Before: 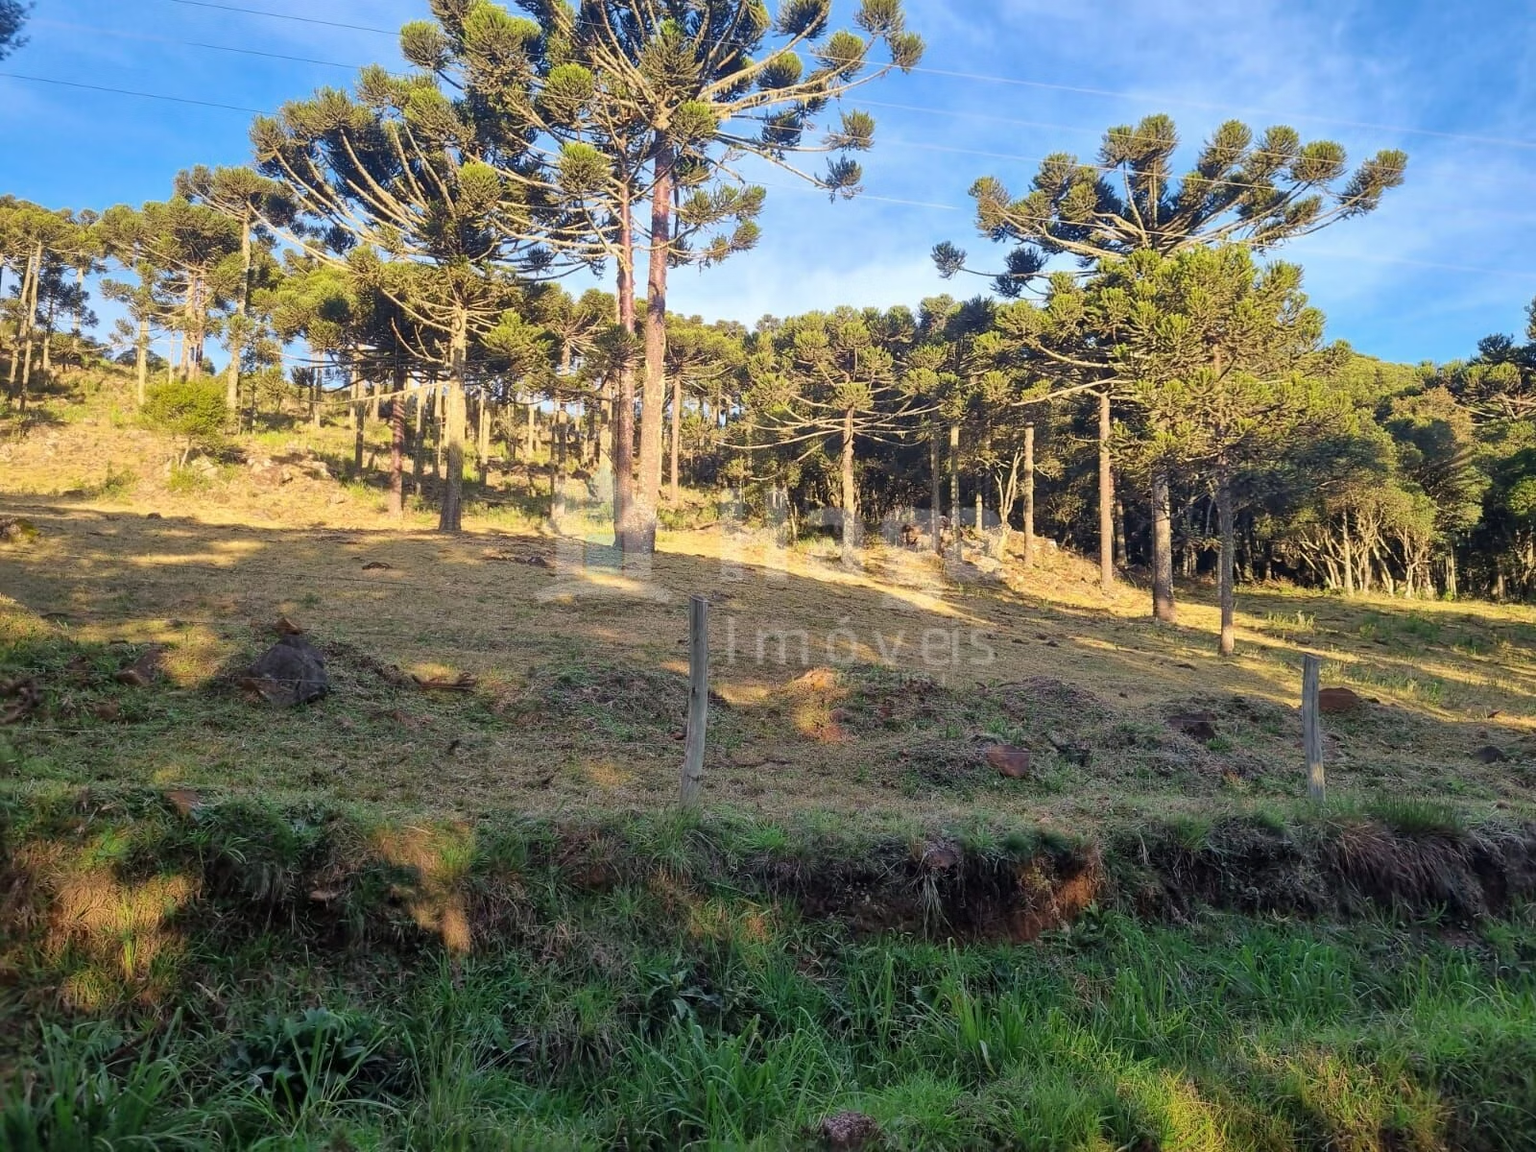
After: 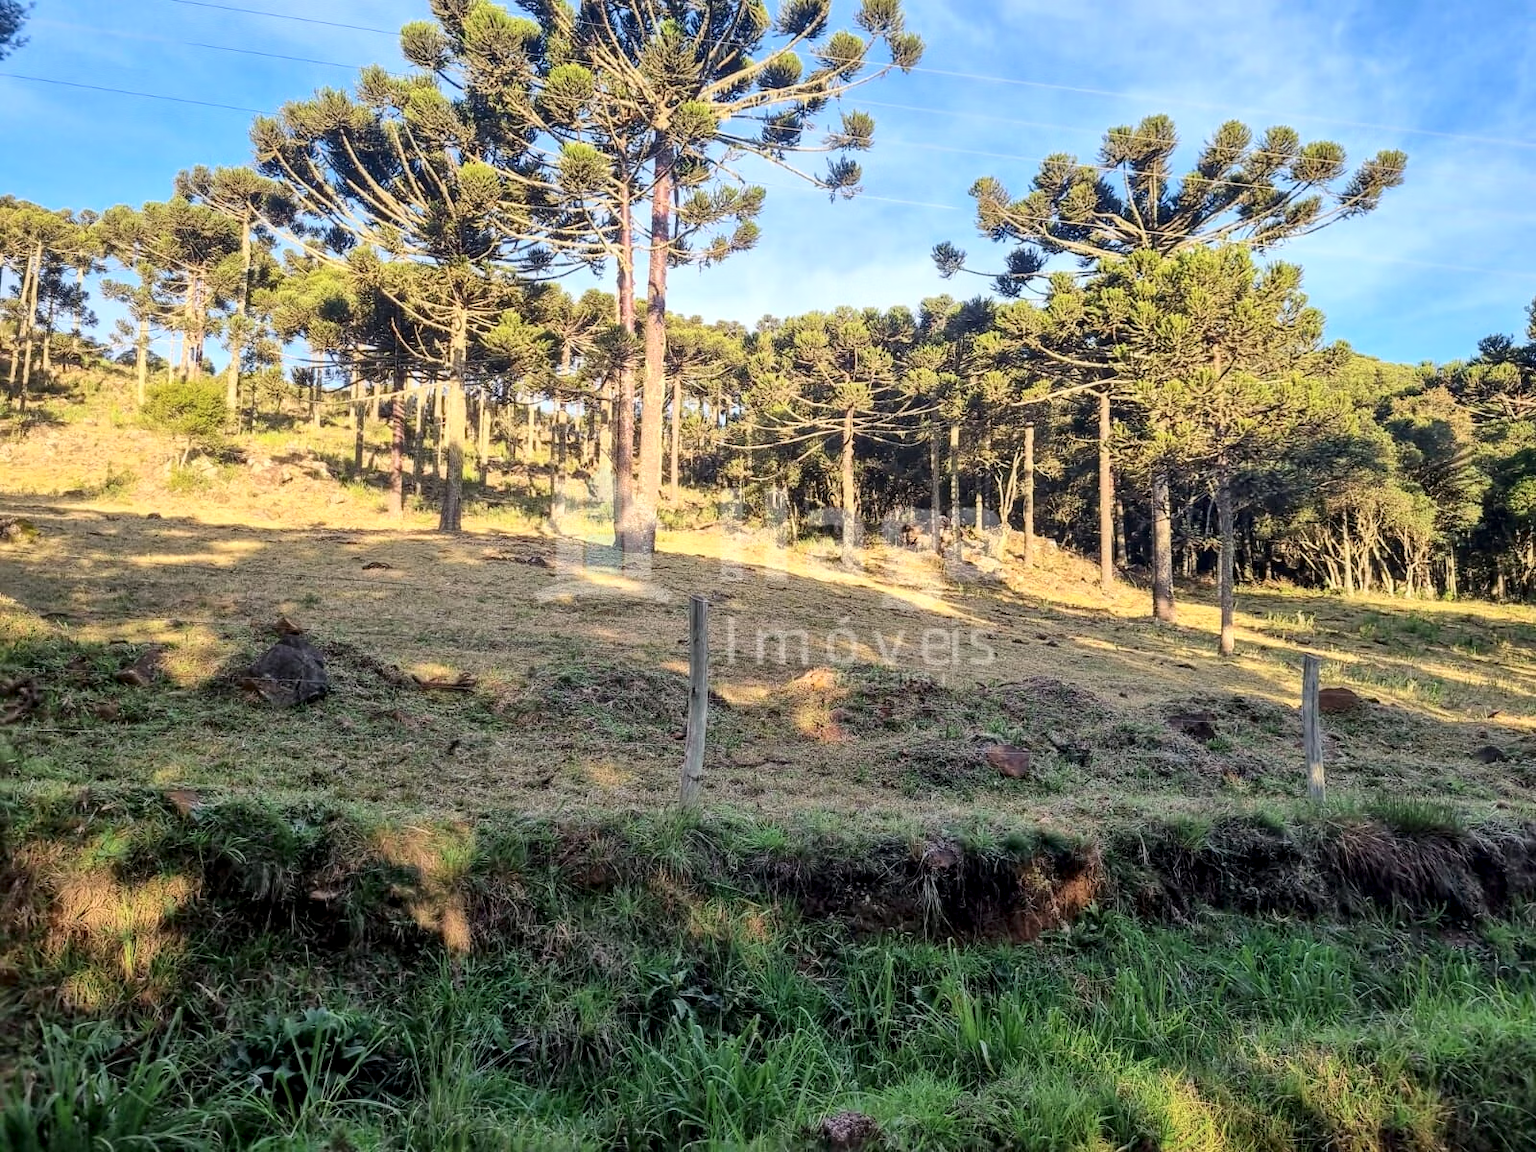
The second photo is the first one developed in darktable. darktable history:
tone curve: curves: ch0 [(0, 0) (0.004, 0.001) (0.133, 0.112) (0.325, 0.362) (0.832, 0.893) (1, 1)], color space Lab, independent channels, preserve colors none
local contrast: on, module defaults
